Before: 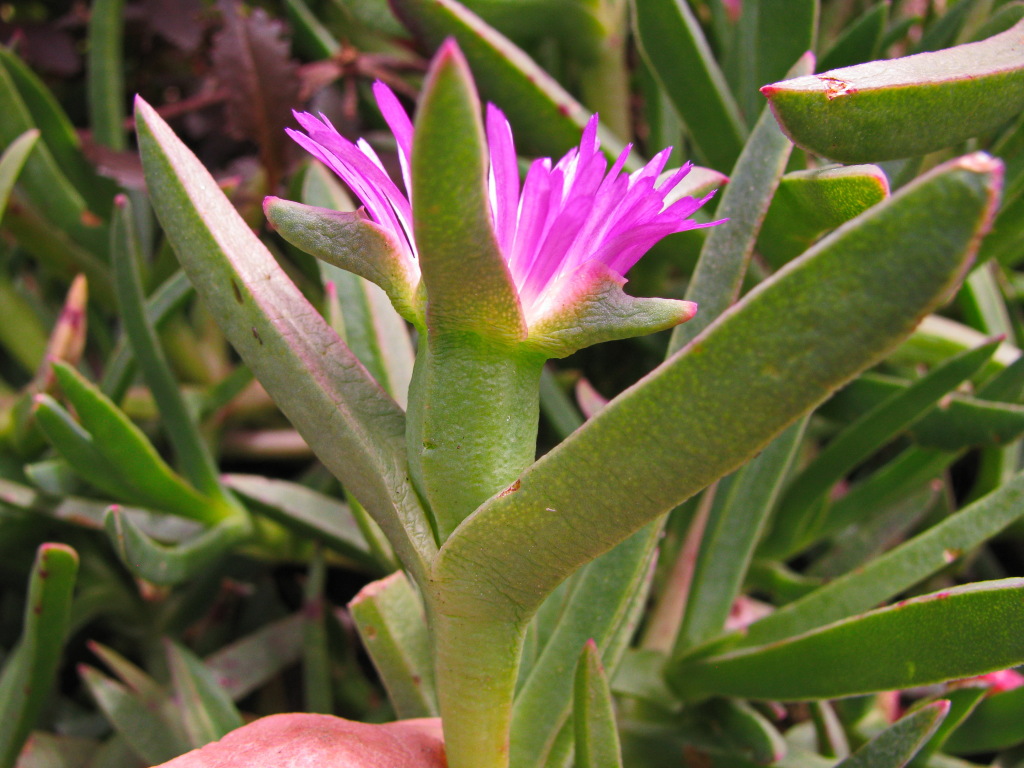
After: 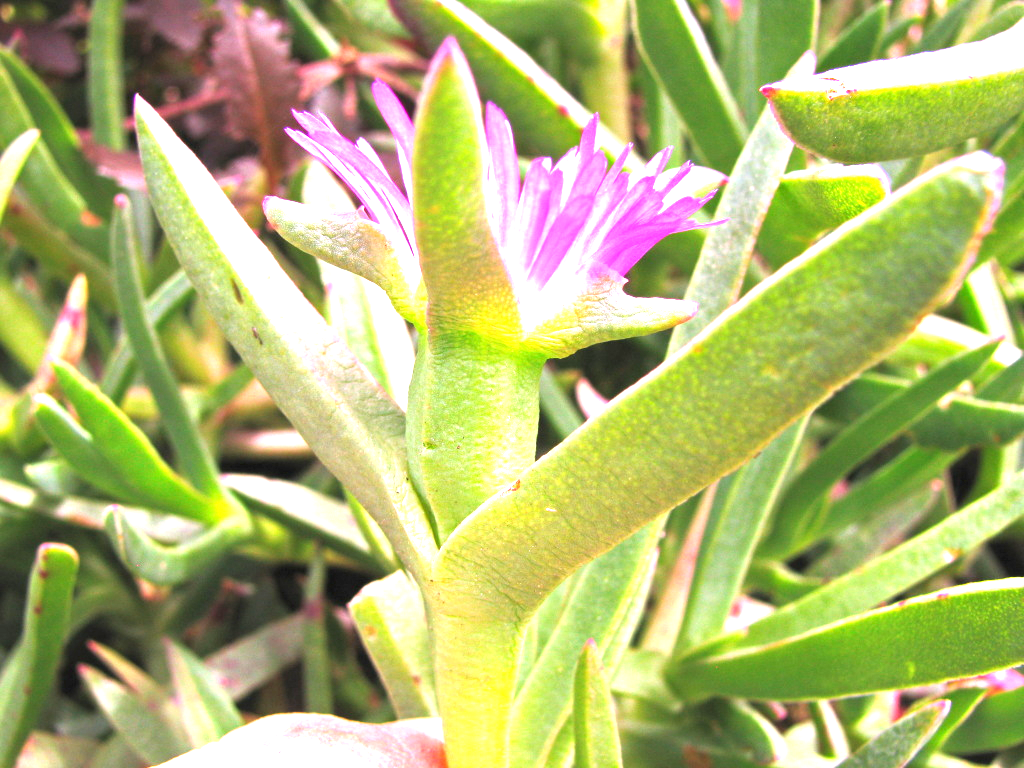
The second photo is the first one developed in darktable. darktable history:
exposure: black level correction 0, exposure 1.453 EV, compensate exposure bias true, compensate highlight preservation false
